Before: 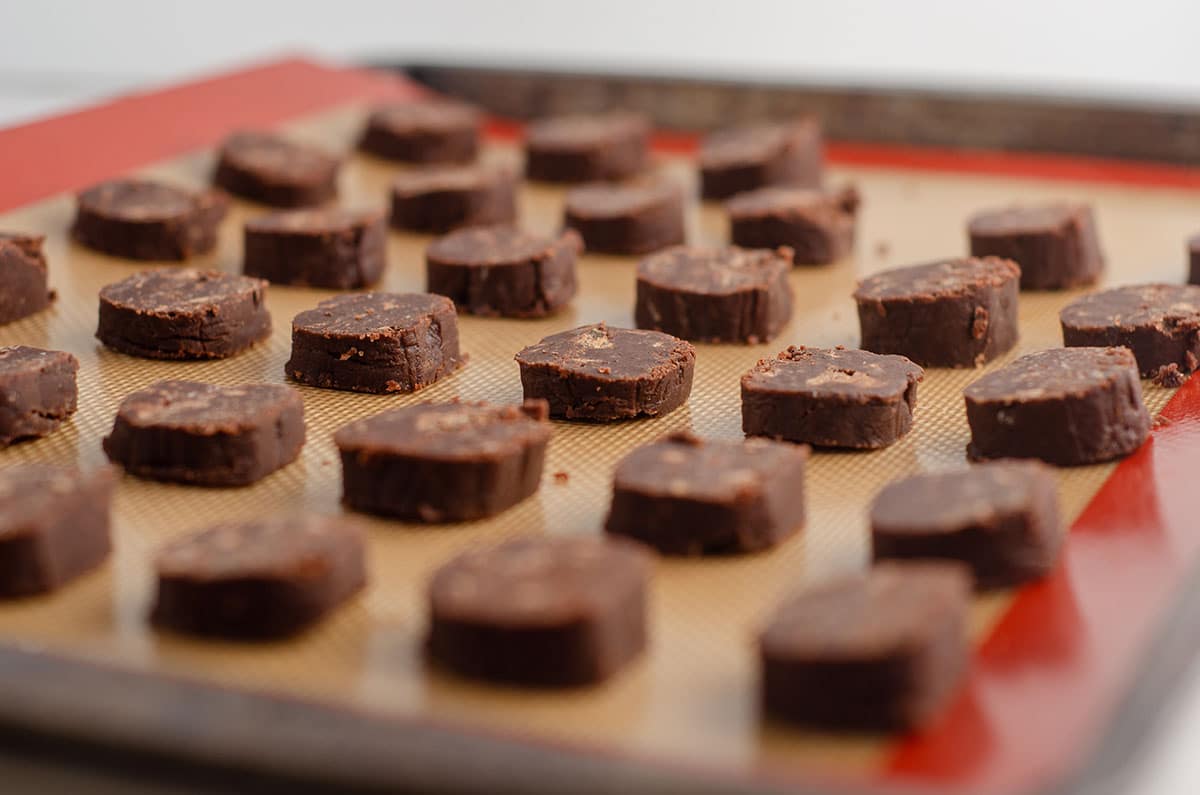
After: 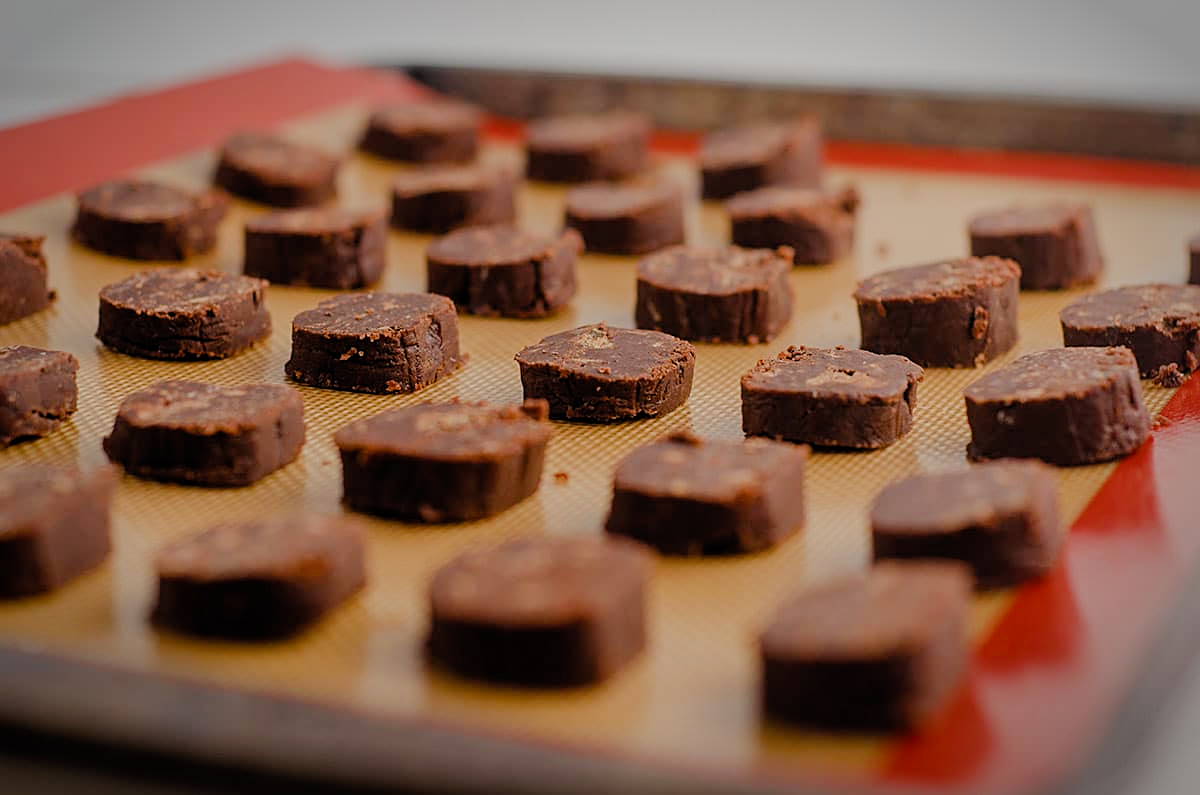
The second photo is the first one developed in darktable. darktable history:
color balance rgb: linear chroma grading › global chroma 14.909%, perceptual saturation grading › global saturation 19.613%
sharpen: on, module defaults
vignetting: saturation -0.001, automatic ratio true
filmic rgb: black relative exposure -7.65 EV, white relative exposure 4.56 EV, hardness 3.61, add noise in highlights 0.001, preserve chrominance max RGB, color science v3 (2019), use custom middle-gray values true, contrast in highlights soft
